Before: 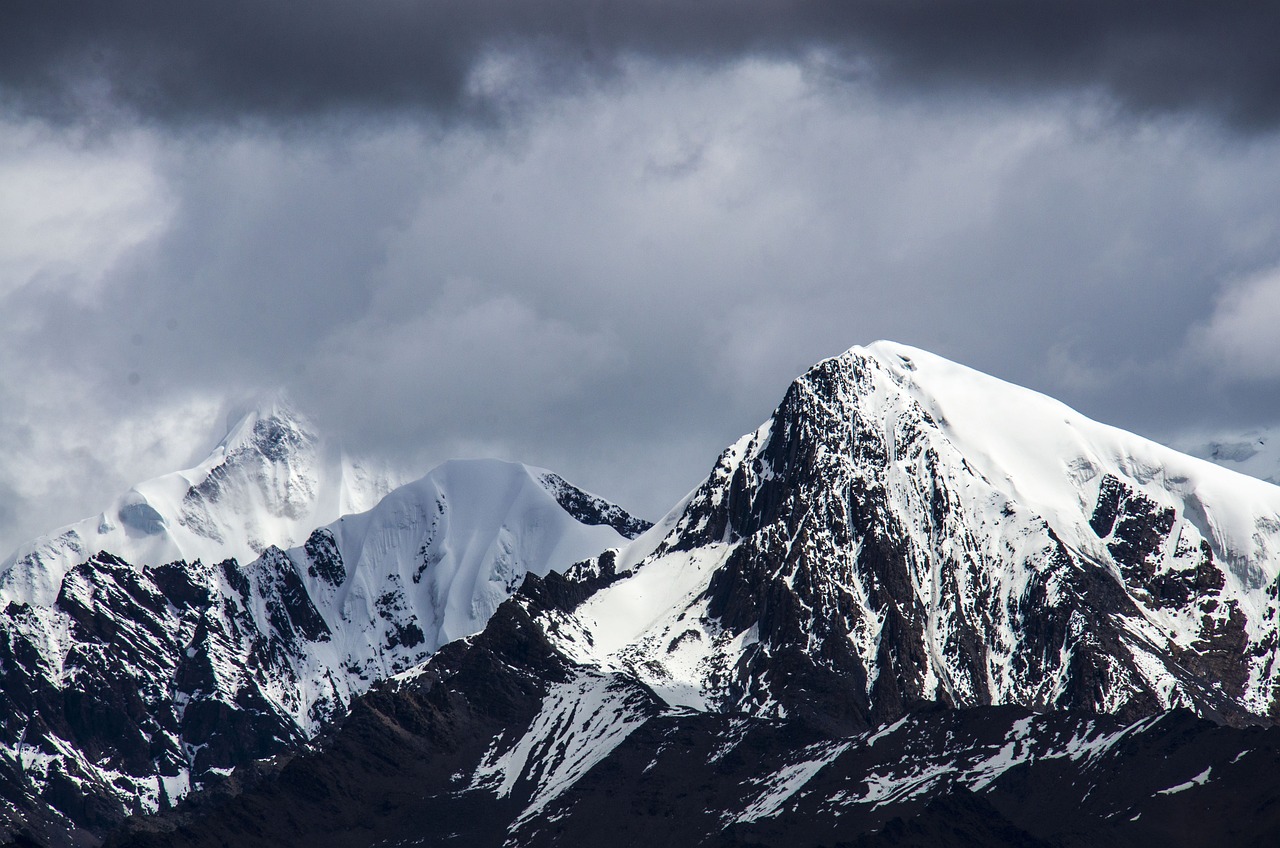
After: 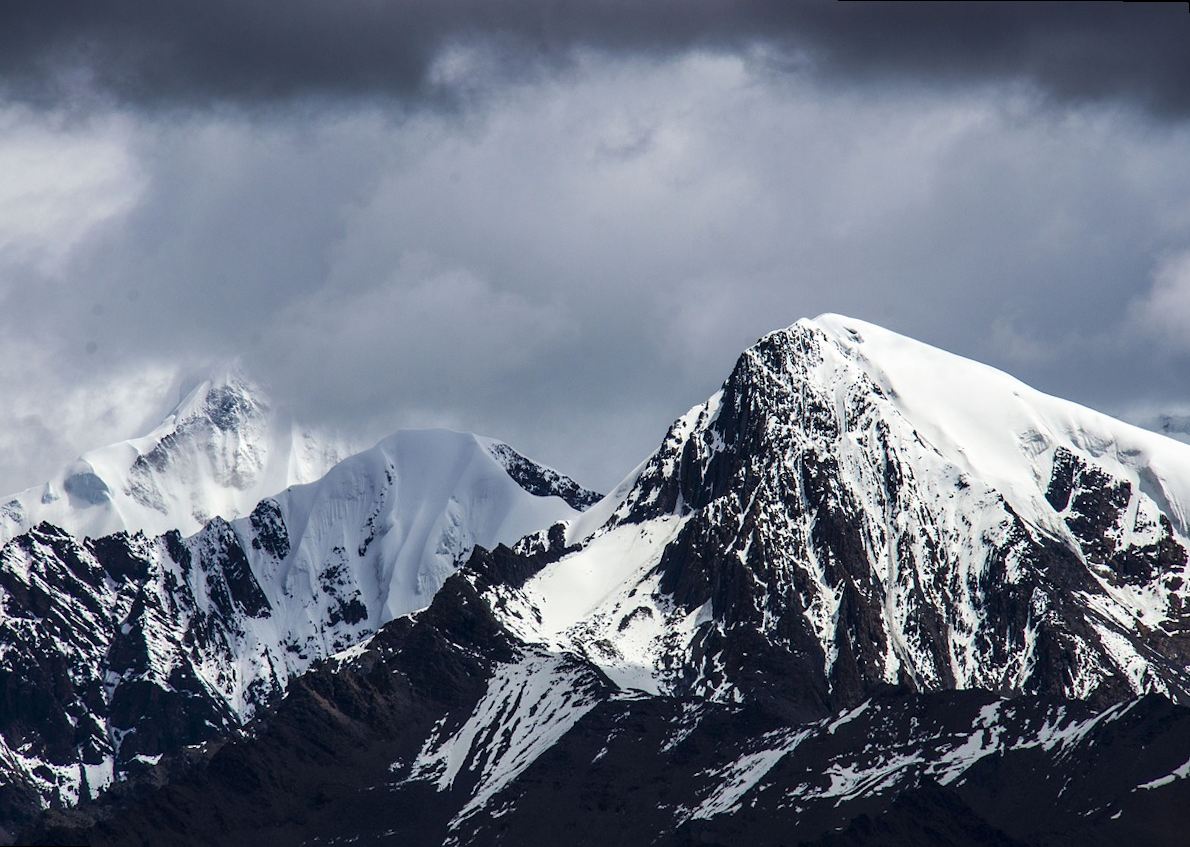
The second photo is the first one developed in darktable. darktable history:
rotate and perspective: rotation 0.215°, lens shift (vertical) -0.139, crop left 0.069, crop right 0.939, crop top 0.002, crop bottom 0.996
color balance rgb: global vibrance -1%, saturation formula JzAzBz (2021)
